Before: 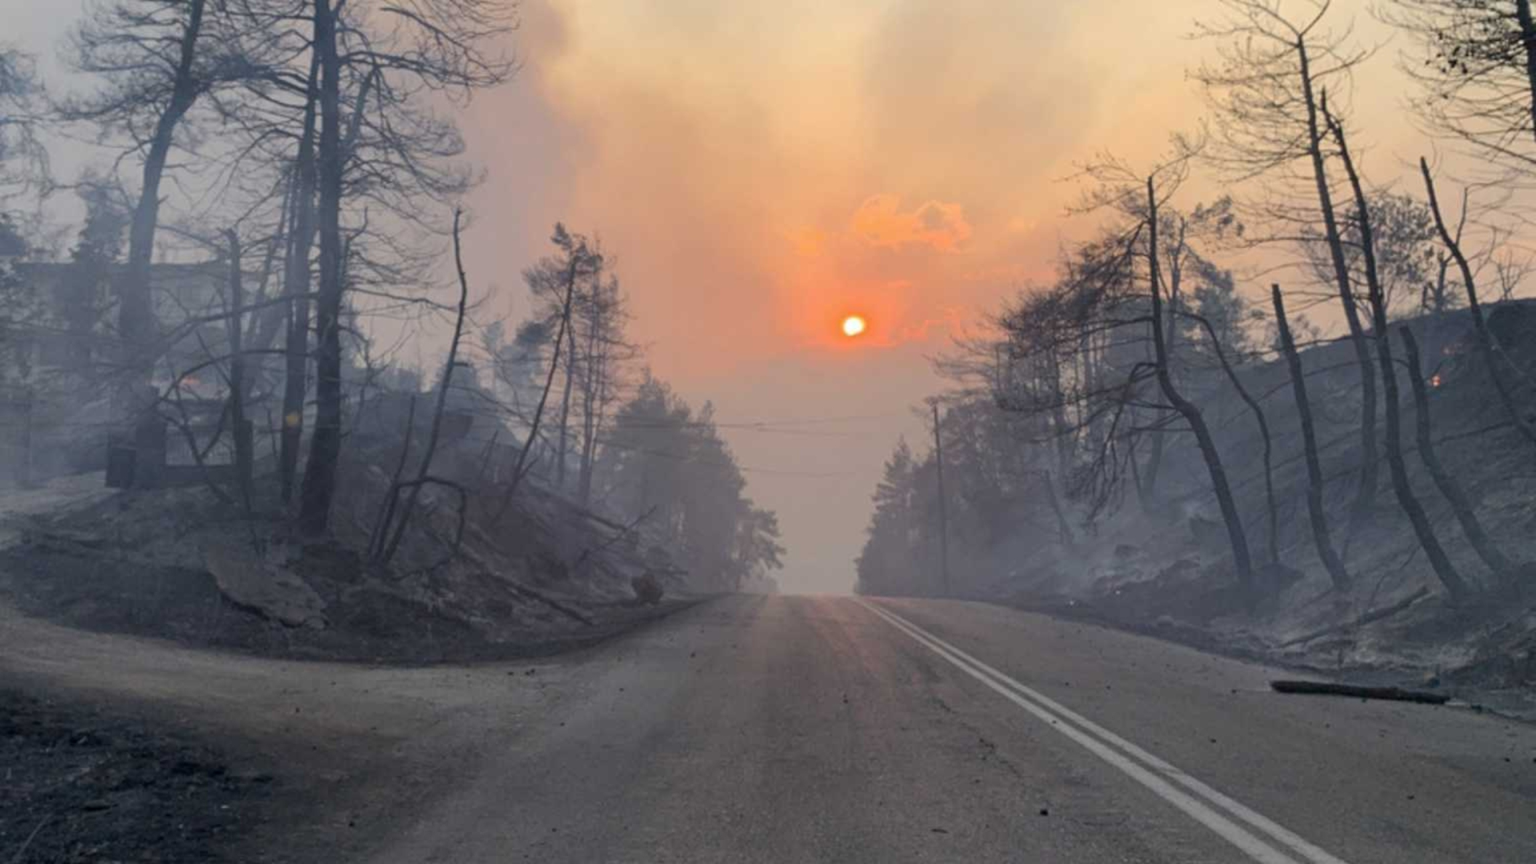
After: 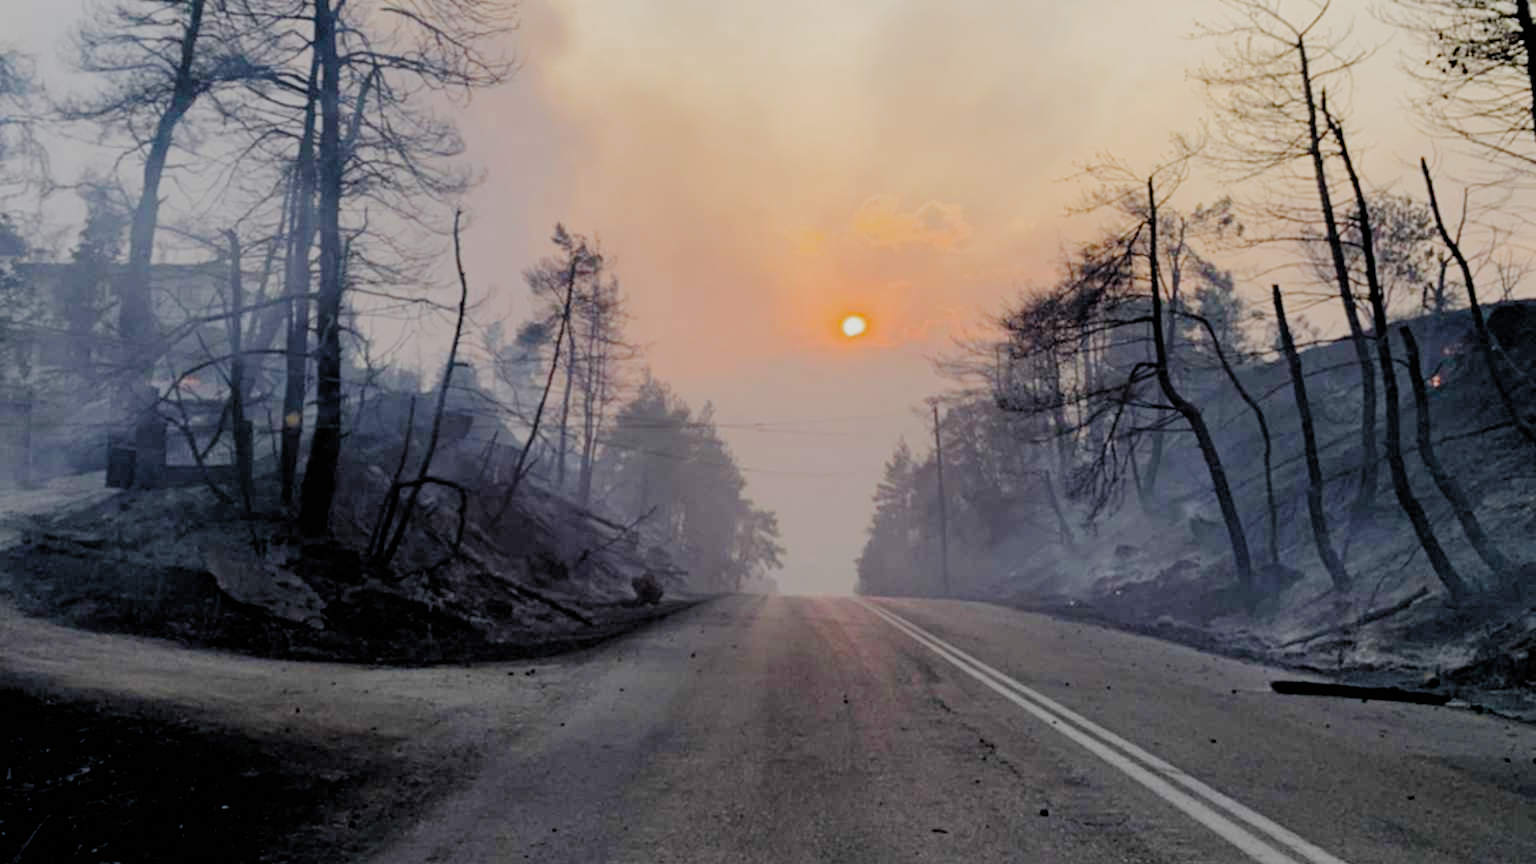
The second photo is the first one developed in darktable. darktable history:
filmic rgb: black relative exposure -2.85 EV, white relative exposure 4.56 EV, hardness 1.77, contrast 1.25, preserve chrominance no, color science v5 (2021)
exposure: exposure 0.207 EV, compensate highlight preservation false
